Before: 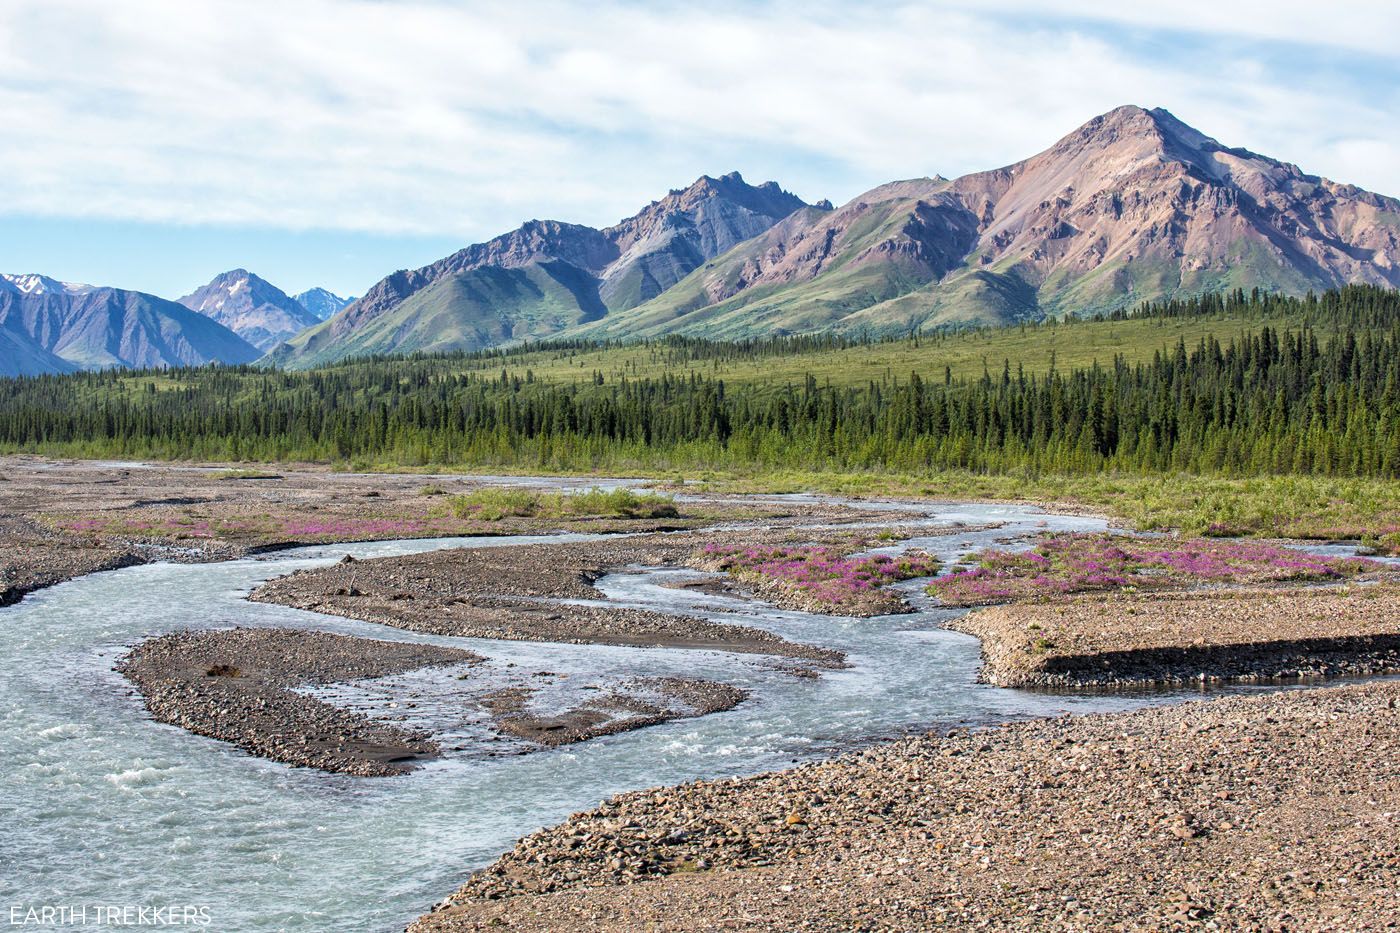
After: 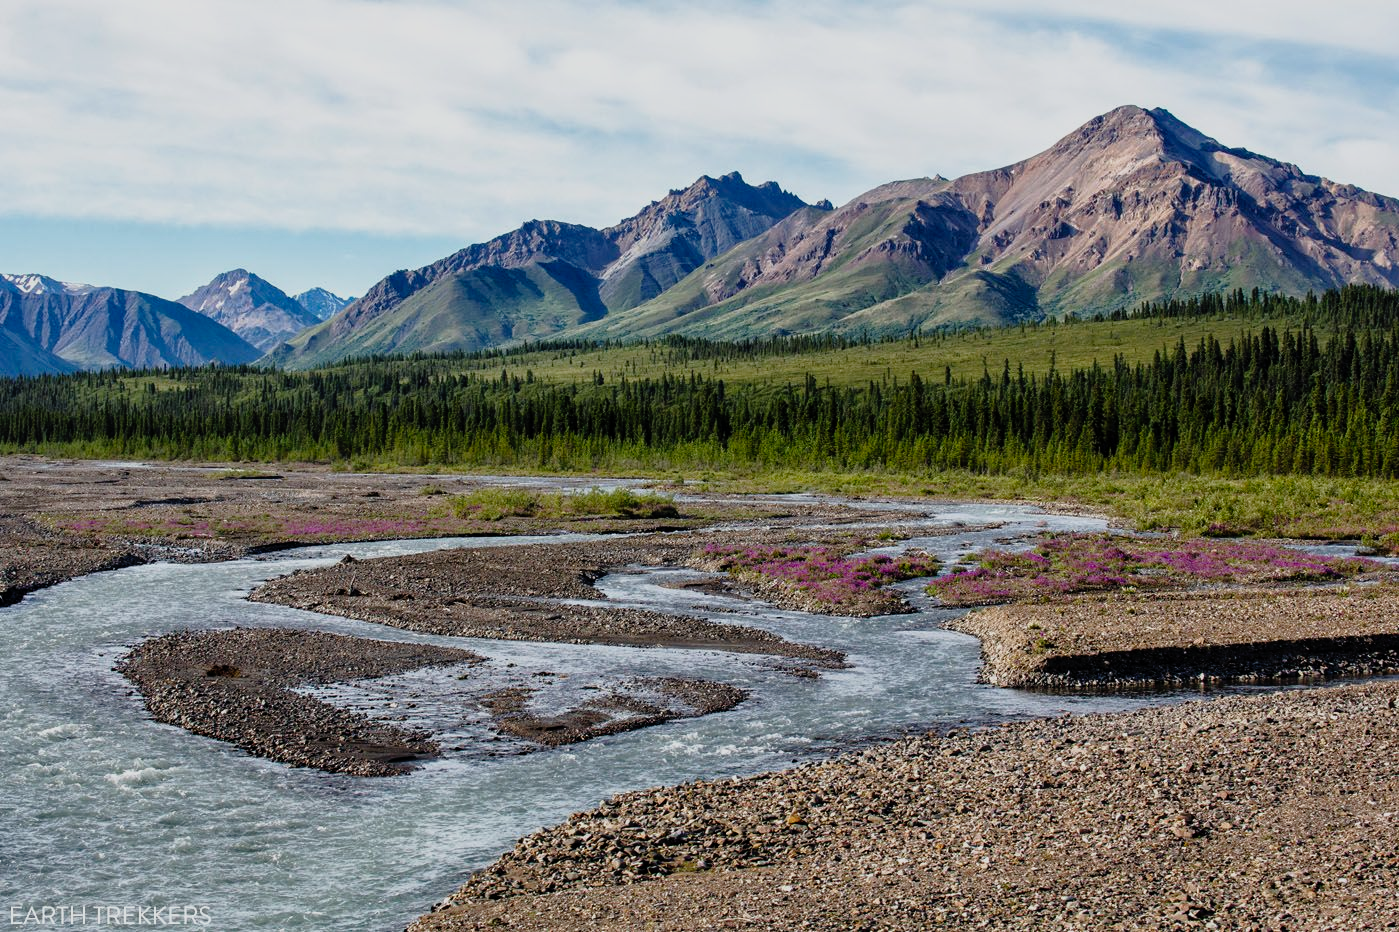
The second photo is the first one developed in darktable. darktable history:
base curve: curves: ch0 [(0, 0) (0.012, 0.01) (0.073, 0.168) (0.31, 0.711) (0.645, 0.957) (1, 1)], preserve colors none
tone equalizer: -8 EV -1.99 EV, -7 EV -1.99 EV, -6 EV -1.99 EV, -5 EV -1.98 EV, -4 EV -2 EV, -3 EV -1.97 EV, -2 EV -1.99 EV, -1 EV -1.62 EV, +0 EV -1.97 EV, edges refinement/feathering 500, mask exposure compensation -1.57 EV, preserve details no
